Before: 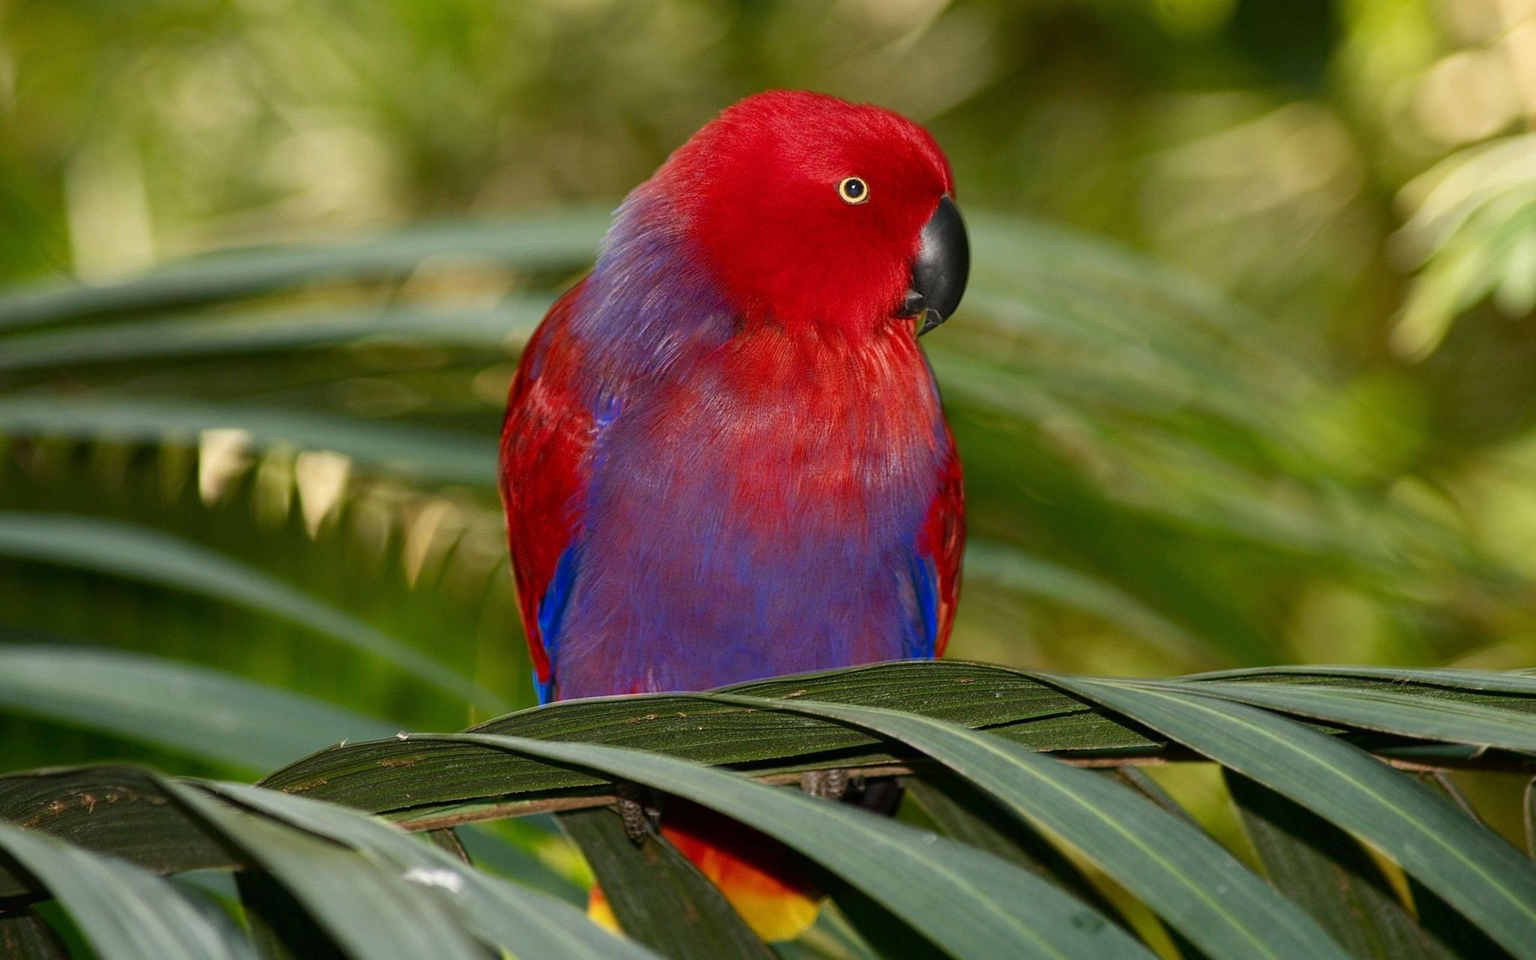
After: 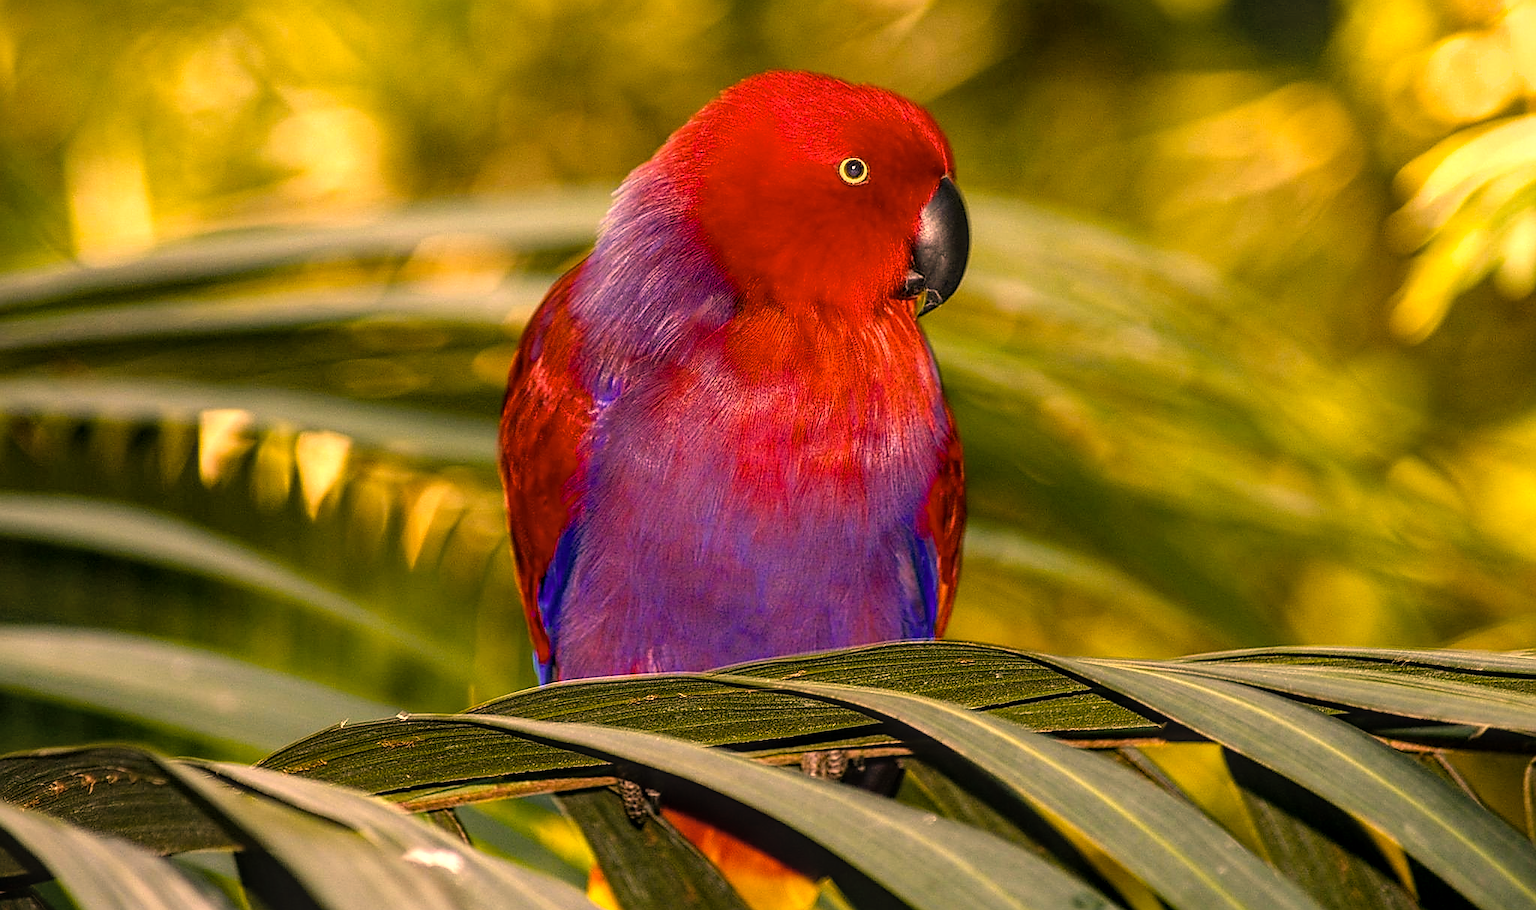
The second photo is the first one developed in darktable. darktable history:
sharpen: radius 1.364, amount 1.244, threshold 0.71
color correction: highlights a* 39.43, highlights b* 39.53, saturation 0.69
shadows and highlights: radius 125.97, shadows 30.44, highlights -30.75, low approximation 0.01, soften with gaussian
color balance rgb: linear chroma grading › global chroma 14.621%, perceptual saturation grading › global saturation 30.707%, global vibrance 20%
local contrast: highlights 1%, shadows 3%, detail 133%
crop and rotate: top 2.059%, bottom 3.022%
tone equalizer: -8 EV -0.789 EV, -7 EV -0.739 EV, -6 EV -0.623 EV, -5 EV -0.389 EV, -3 EV 0.393 EV, -2 EV 0.6 EV, -1 EV 0.679 EV, +0 EV 0.742 EV
